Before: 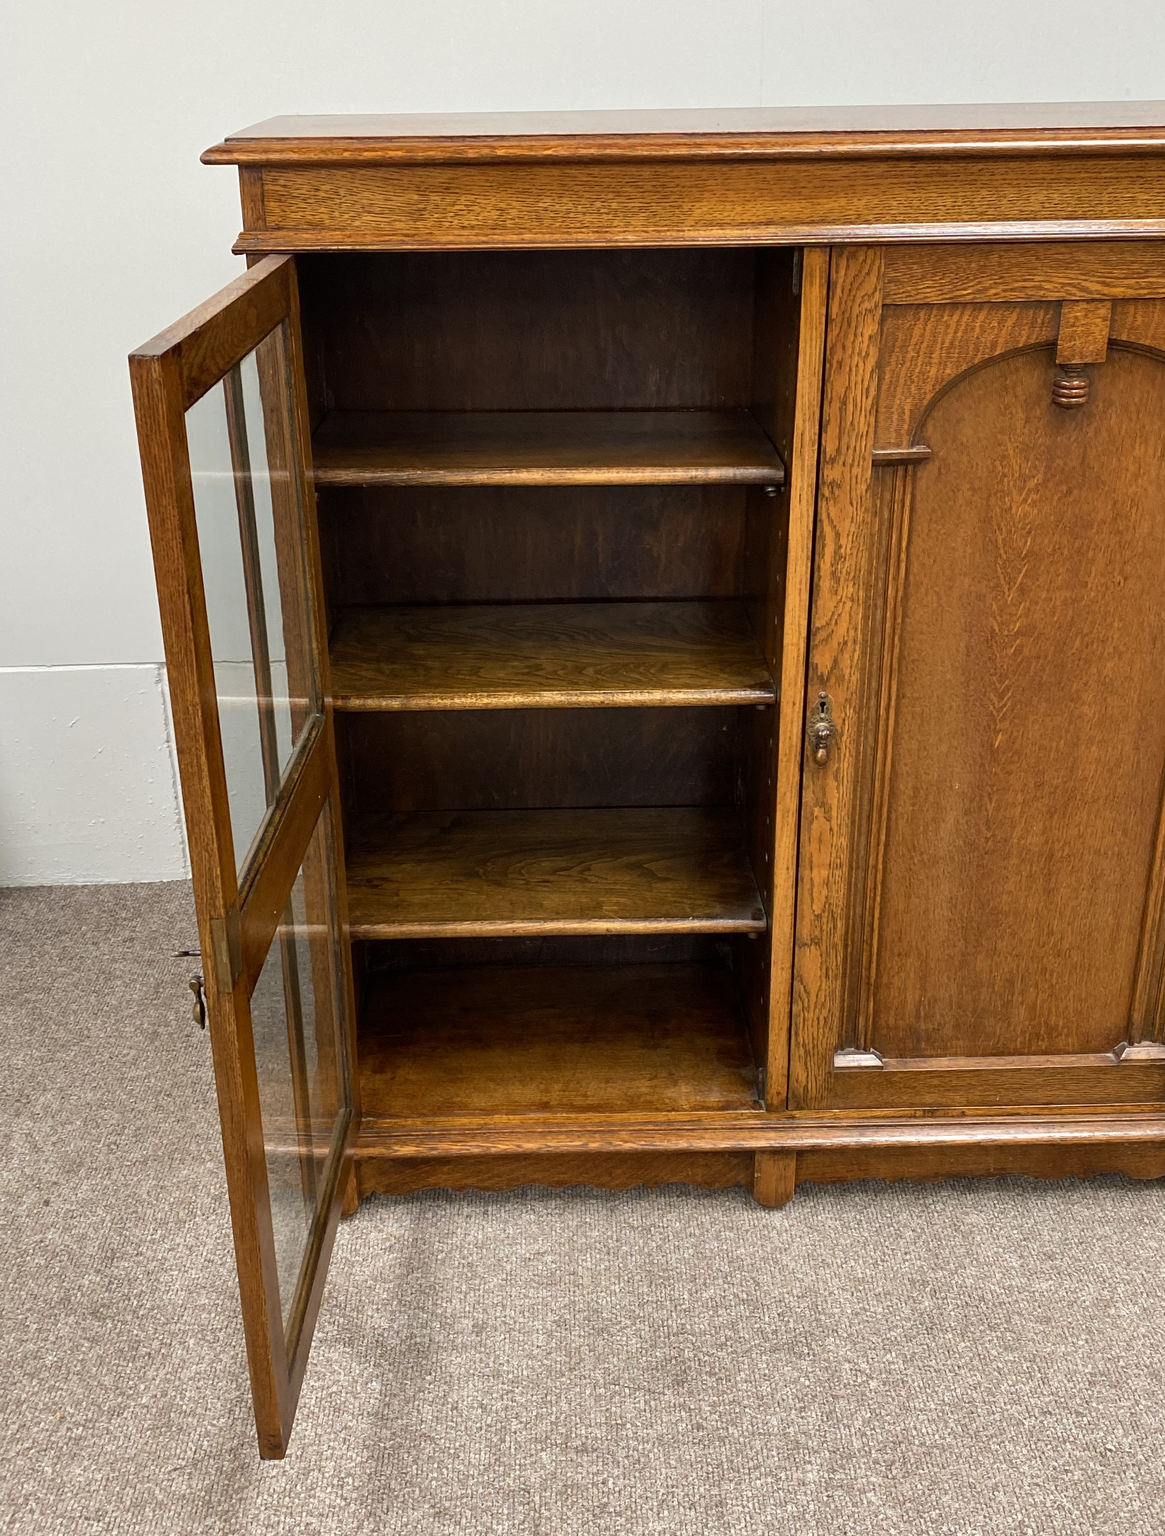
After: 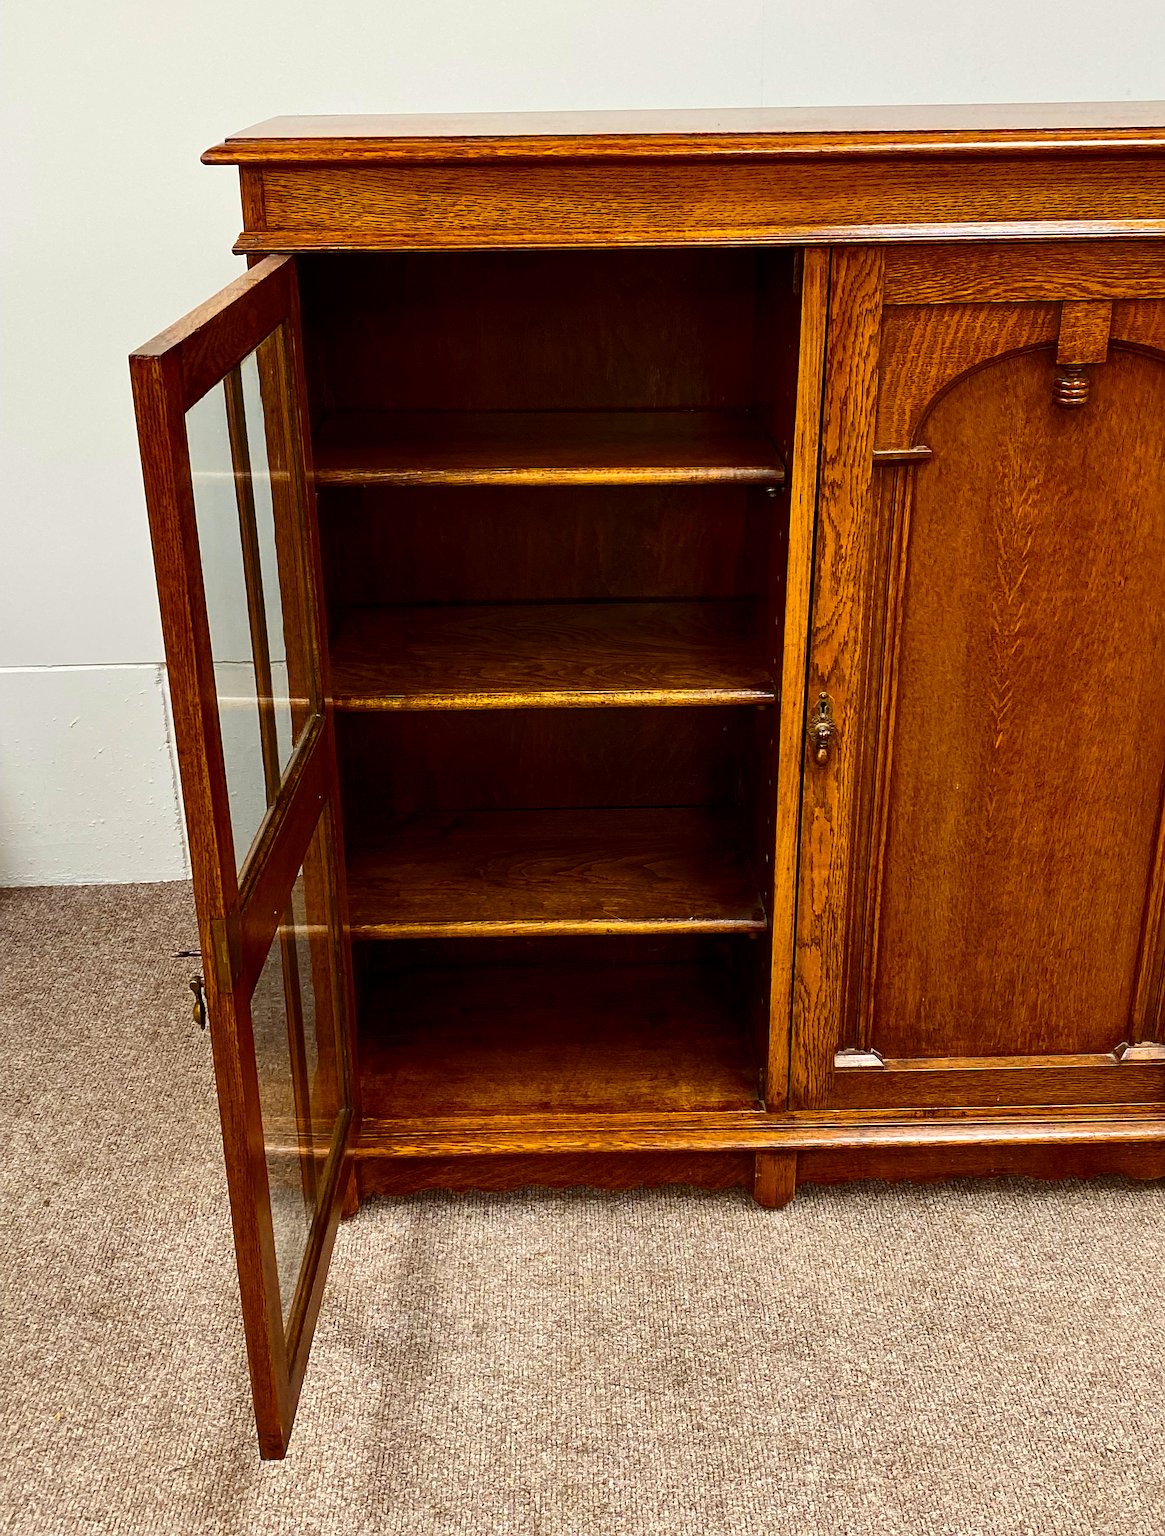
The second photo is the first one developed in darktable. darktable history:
contrast brightness saturation: contrast 0.209, brightness -0.106, saturation 0.213
sharpen: on, module defaults
color balance rgb: shadows lift › chroma 4.553%, shadows lift › hue 24.58°, perceptual saturation grading › global saturation 29.368%, global vibrance 20%
